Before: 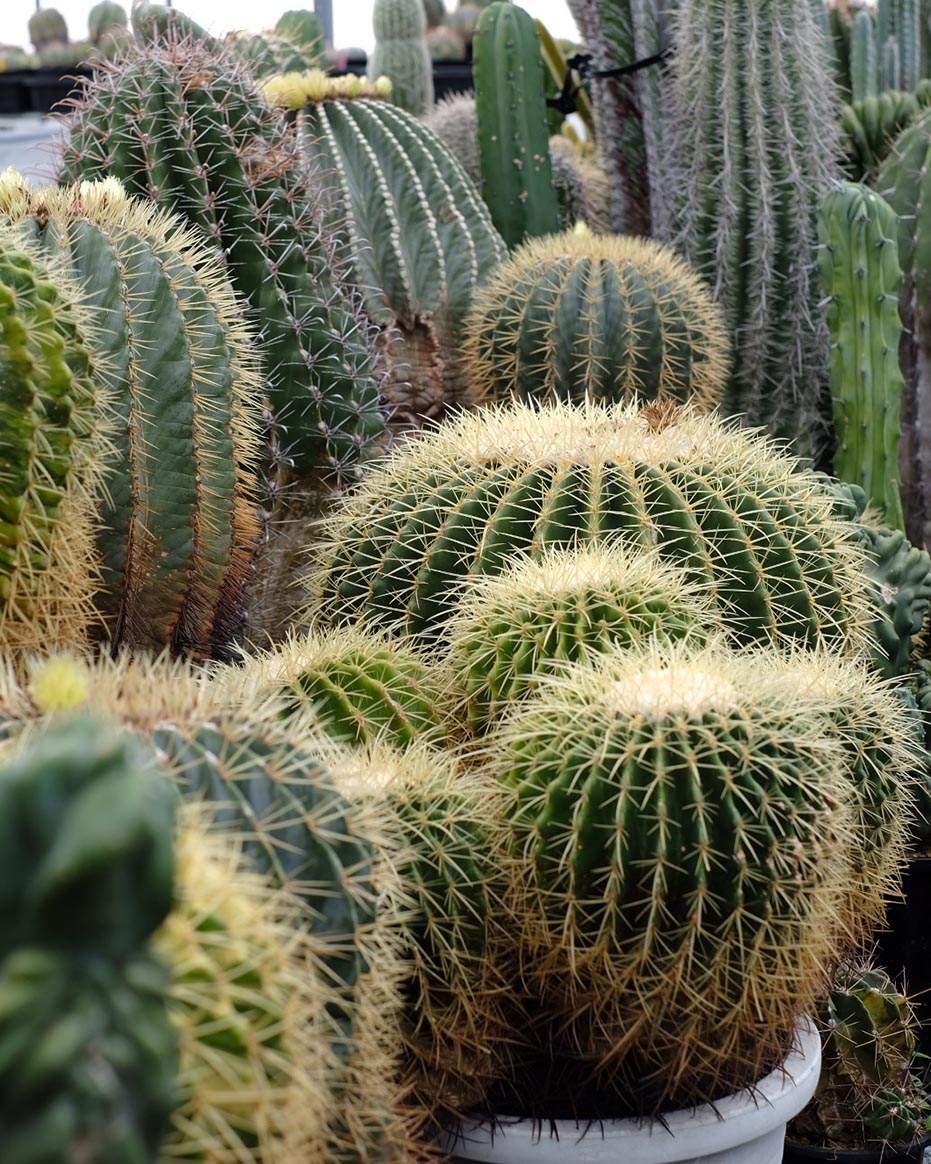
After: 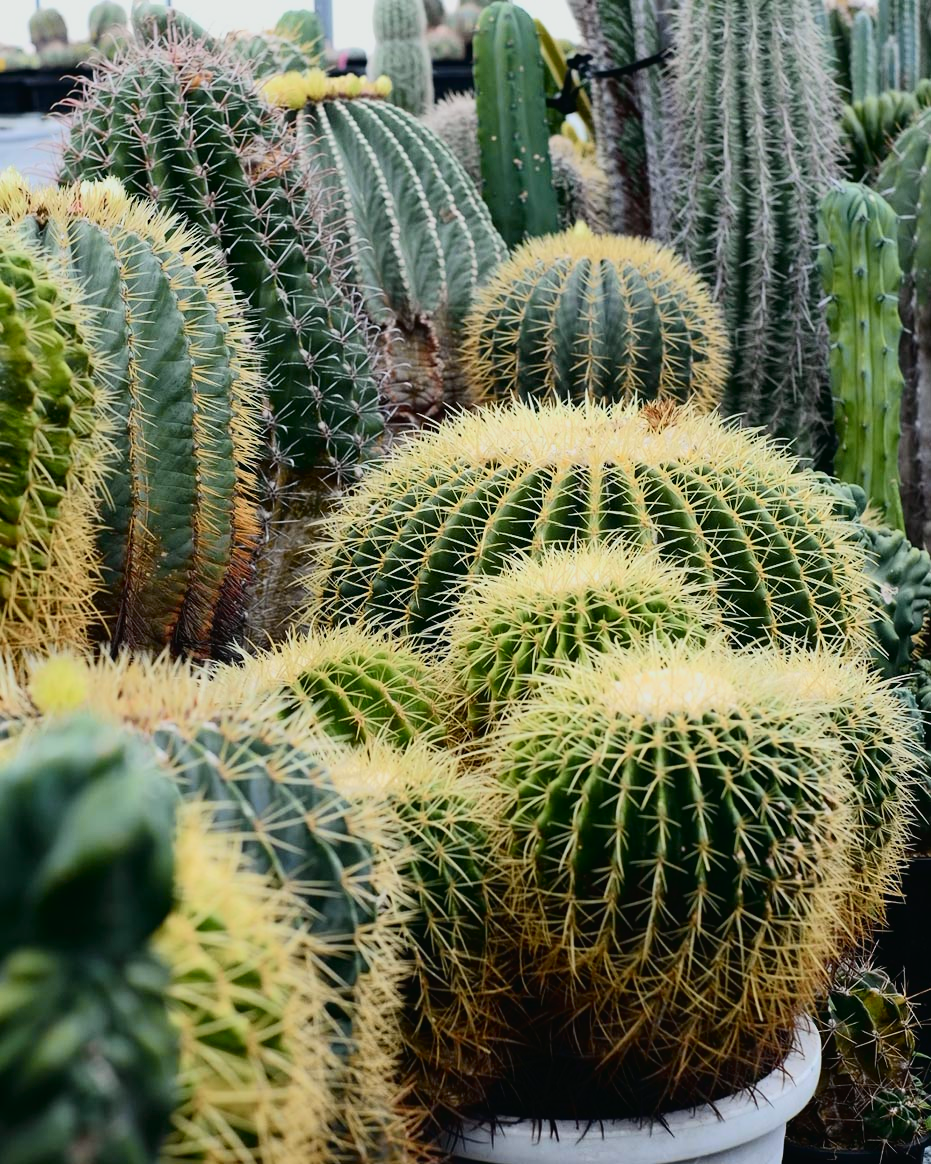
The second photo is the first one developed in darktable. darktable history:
tone curve: curves: ch0 [(0, 0.017) (0.091, 0.046) (0.298, 0.287) (0.439, 0.482) (0.64, 0.729) (0.785, 0.817) (0.995, 0.917)]; ch1 [(0, 0) (0.384, 0.365) (0.463, 0.447) (0.486, 0.474) (0.503, 0.497) (0.526, 0.52) (0.555, 0.564) (0.578, 0.595) (0.638, 0.644) (0.766, 0.773) (1, 1)]; ch2 [(0, 0) (0.374, 0.344) (0.449, 0.434) (0.501, 0.501) (0.528, 0.519) (0.569, 0.589) (0.61, 0.646) (0.666, 0.688) (1, 1)], color space Lab, independent channels, preserve colors none
